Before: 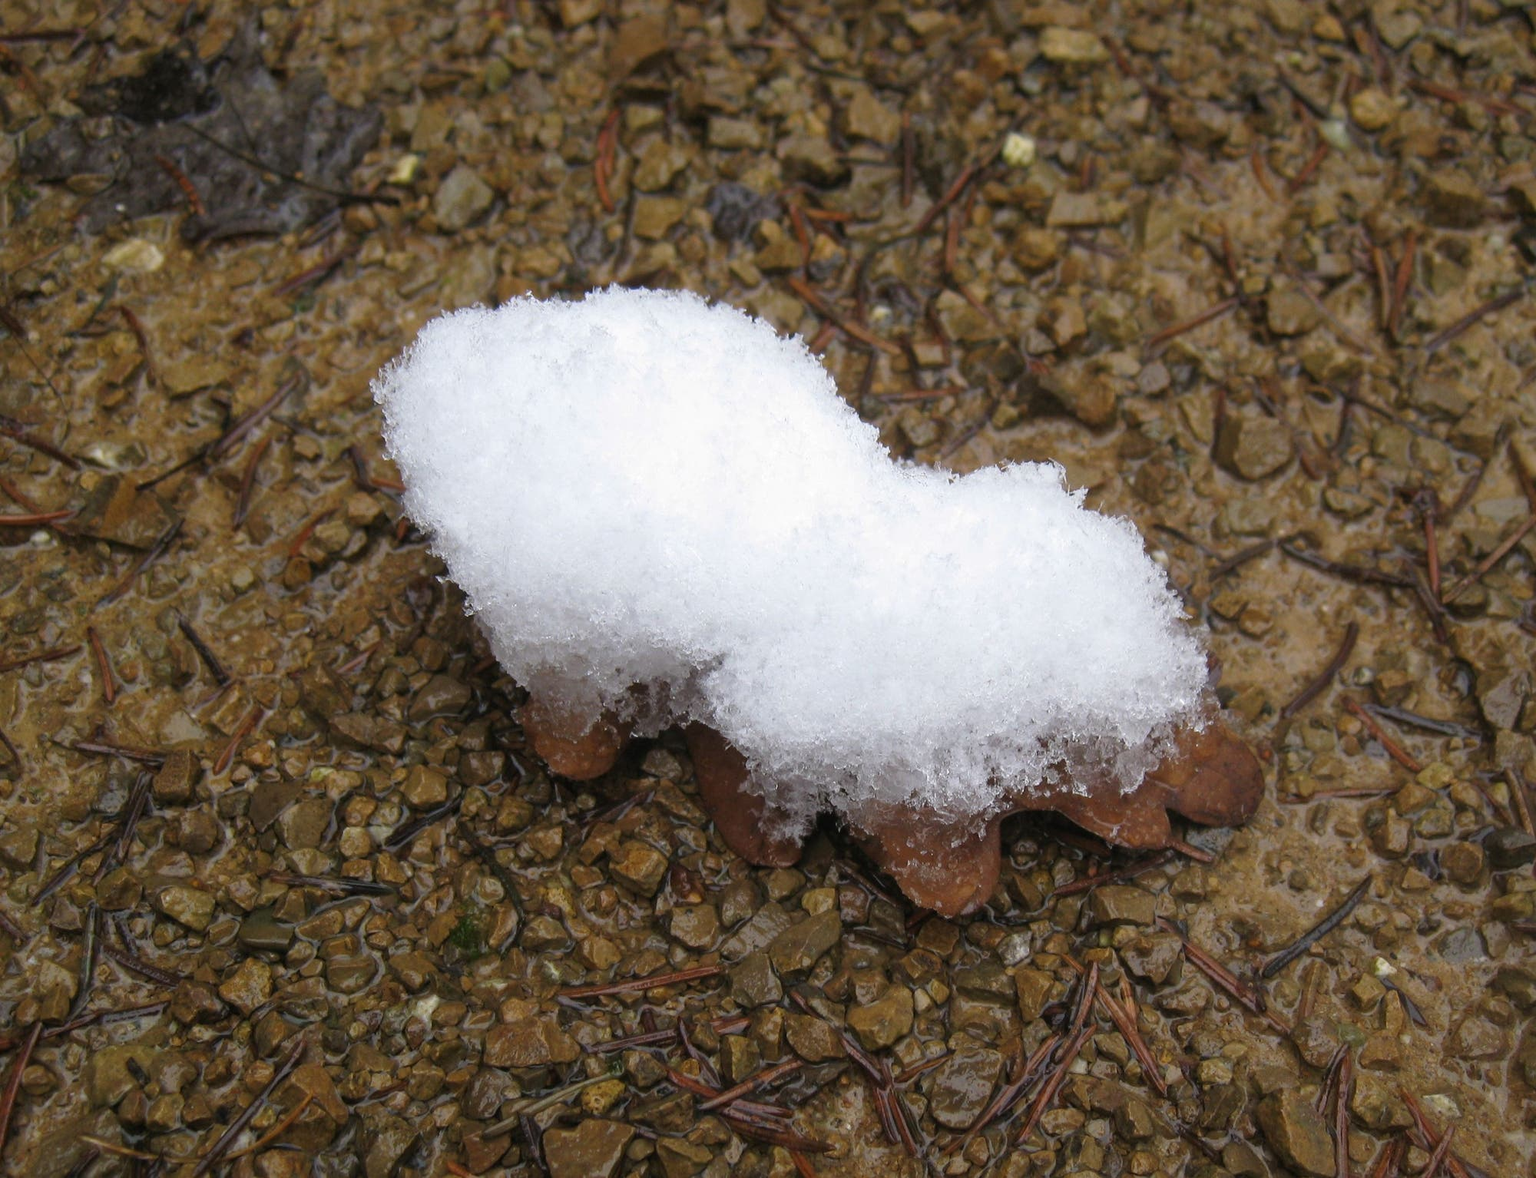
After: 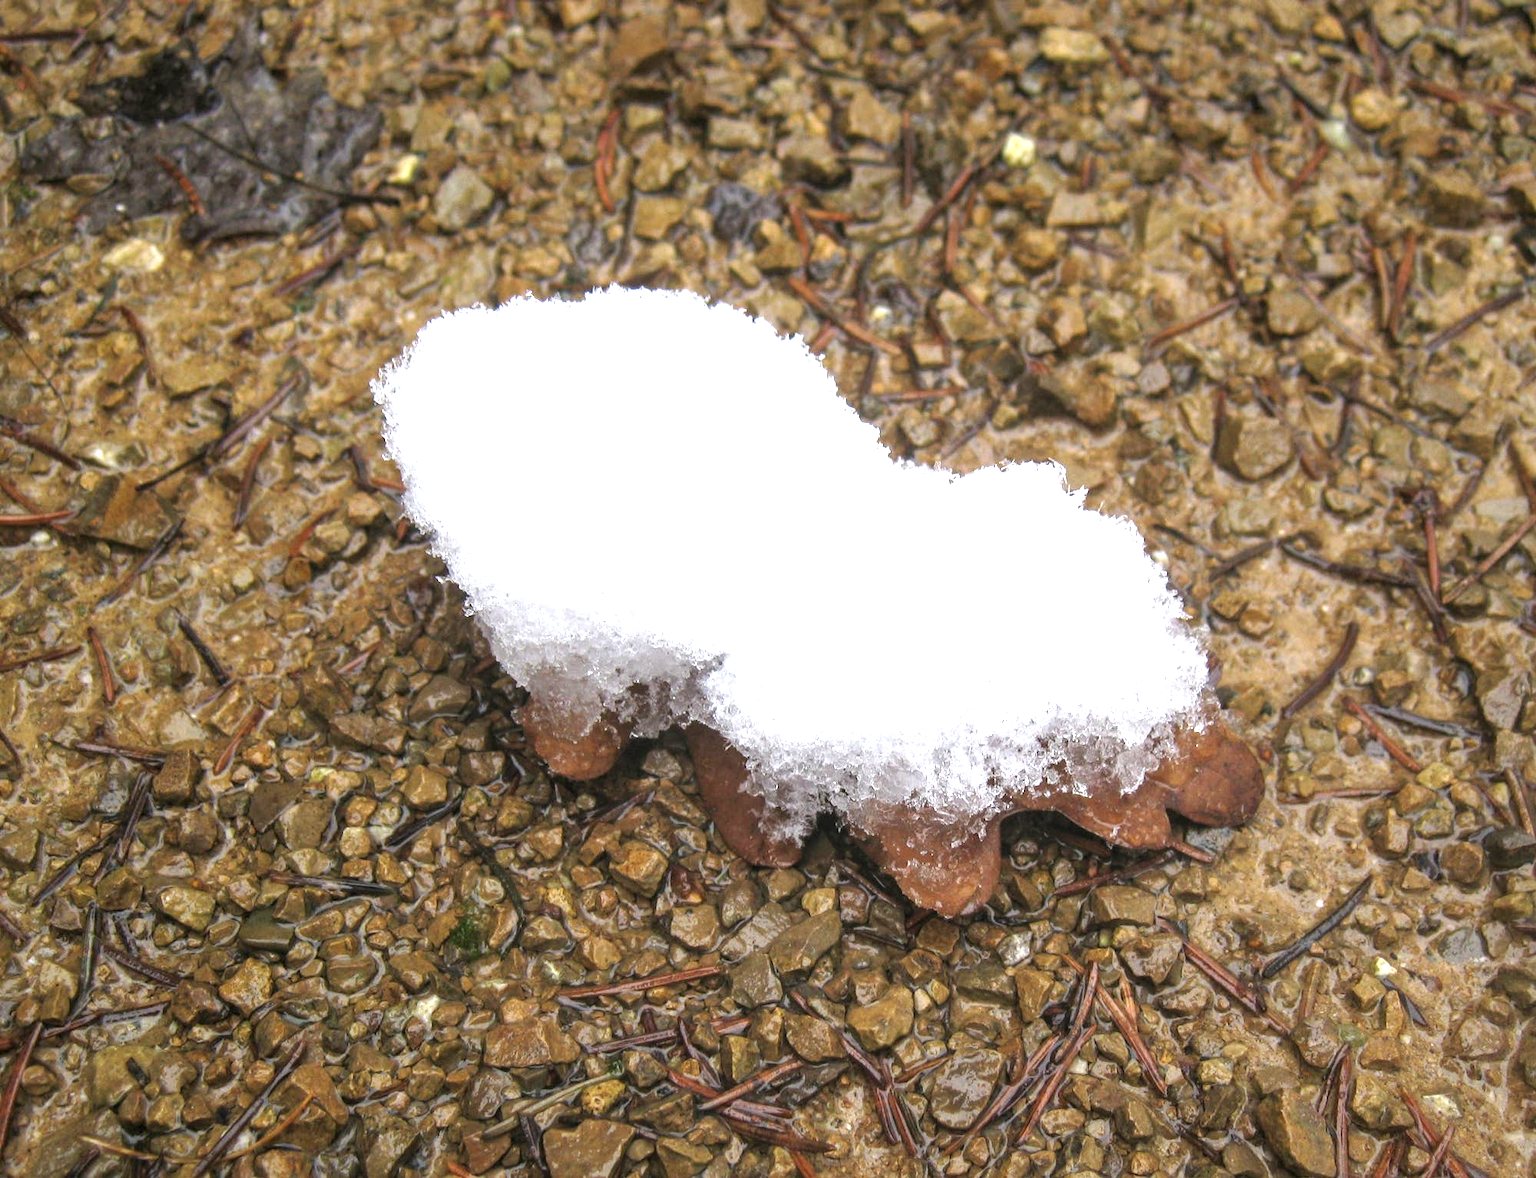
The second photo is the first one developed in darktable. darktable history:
exposure: black level correction 0, exposure 1.1 EV, compensate exposure bias true, compensate highlight preservation false
local contrast: on, module defaults
